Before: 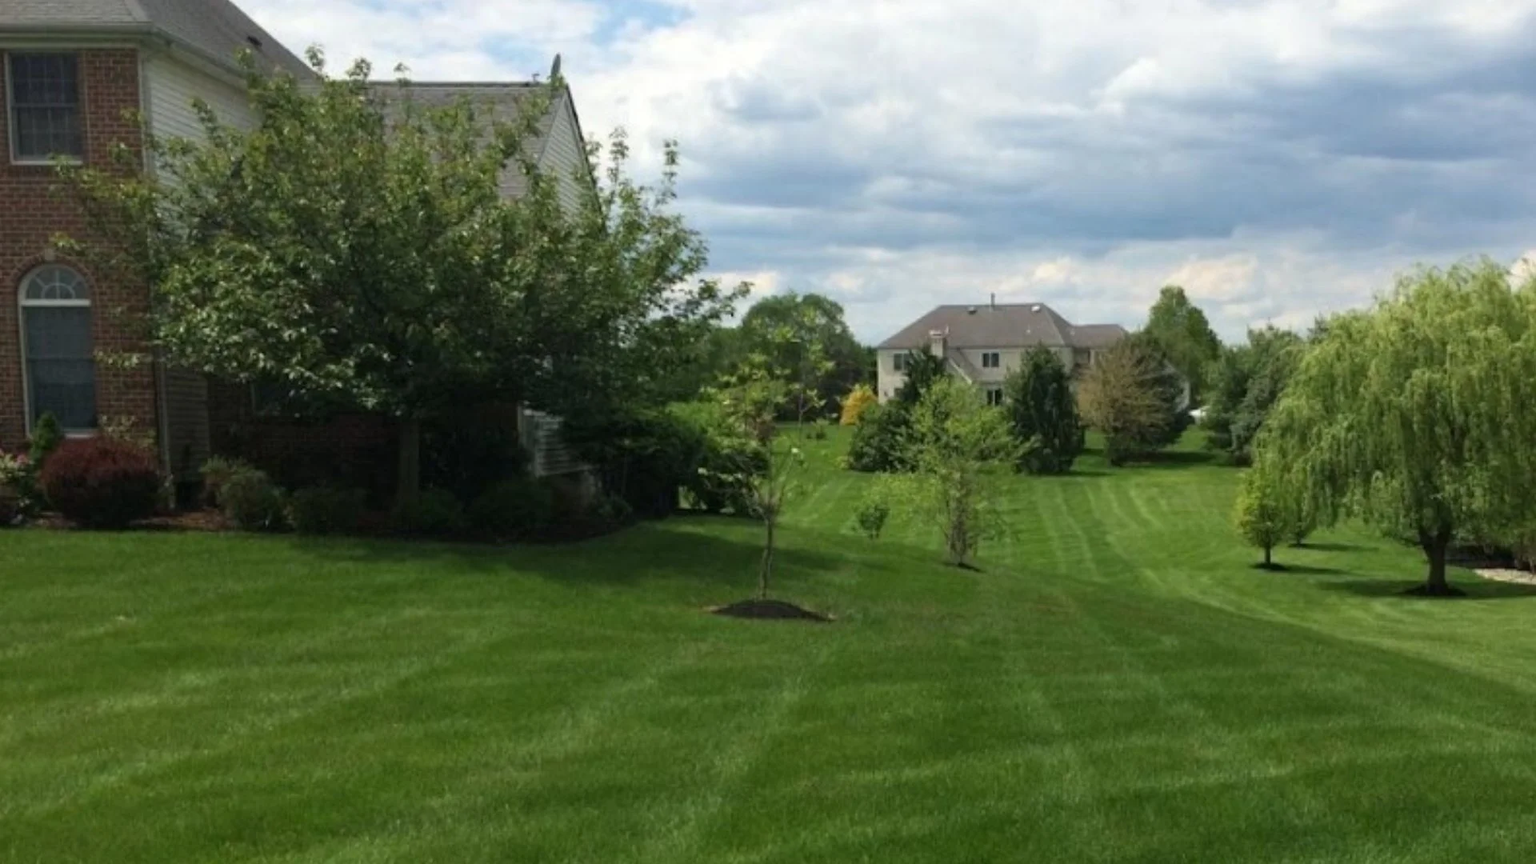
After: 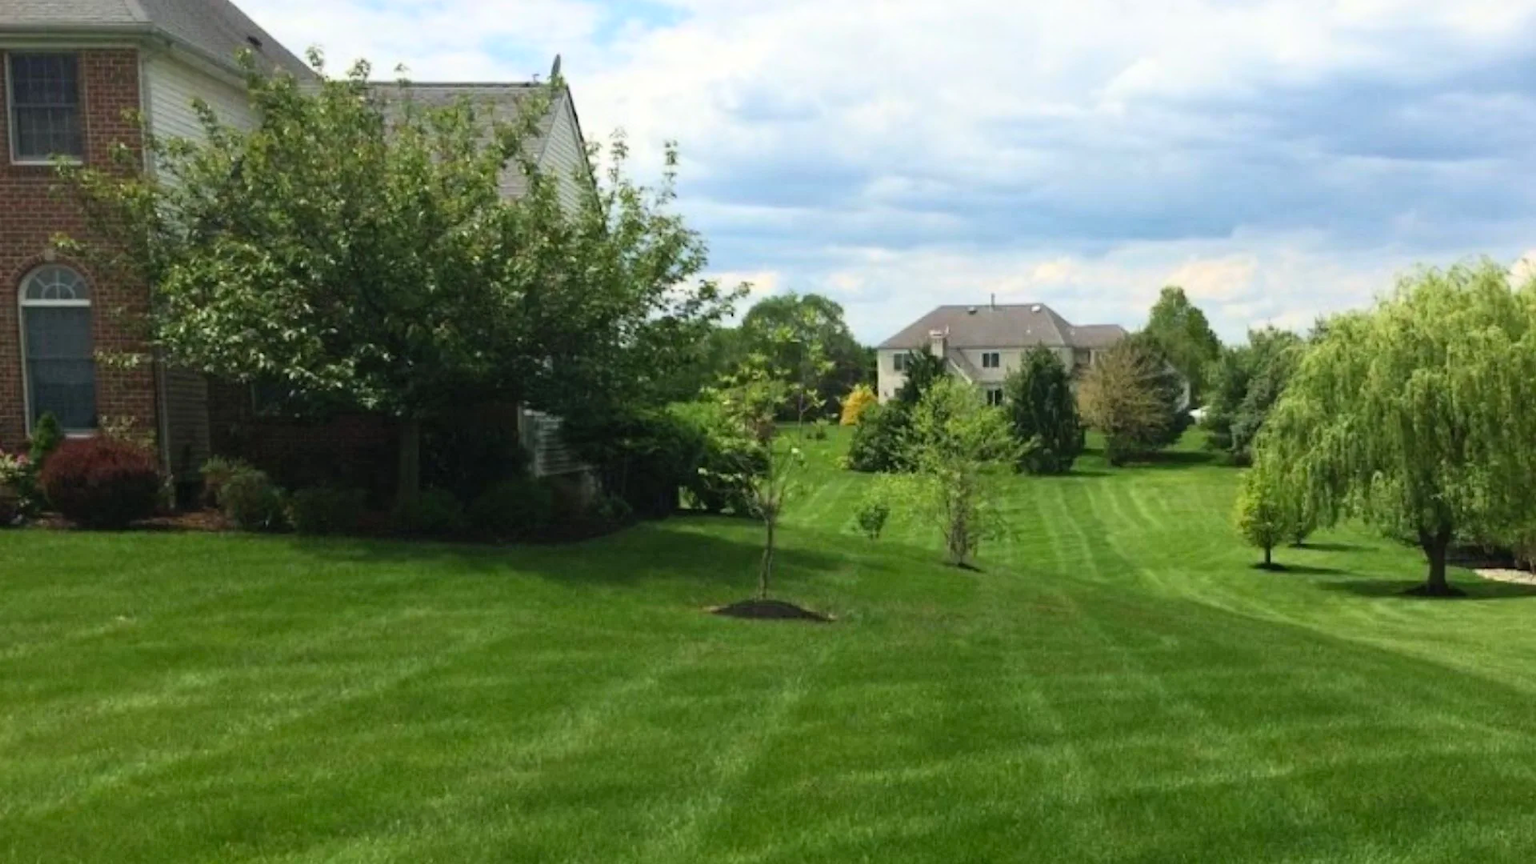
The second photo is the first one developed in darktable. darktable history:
contrast brightness saturation: contrast 0.2, brightness 0.161, saturation 0.225
